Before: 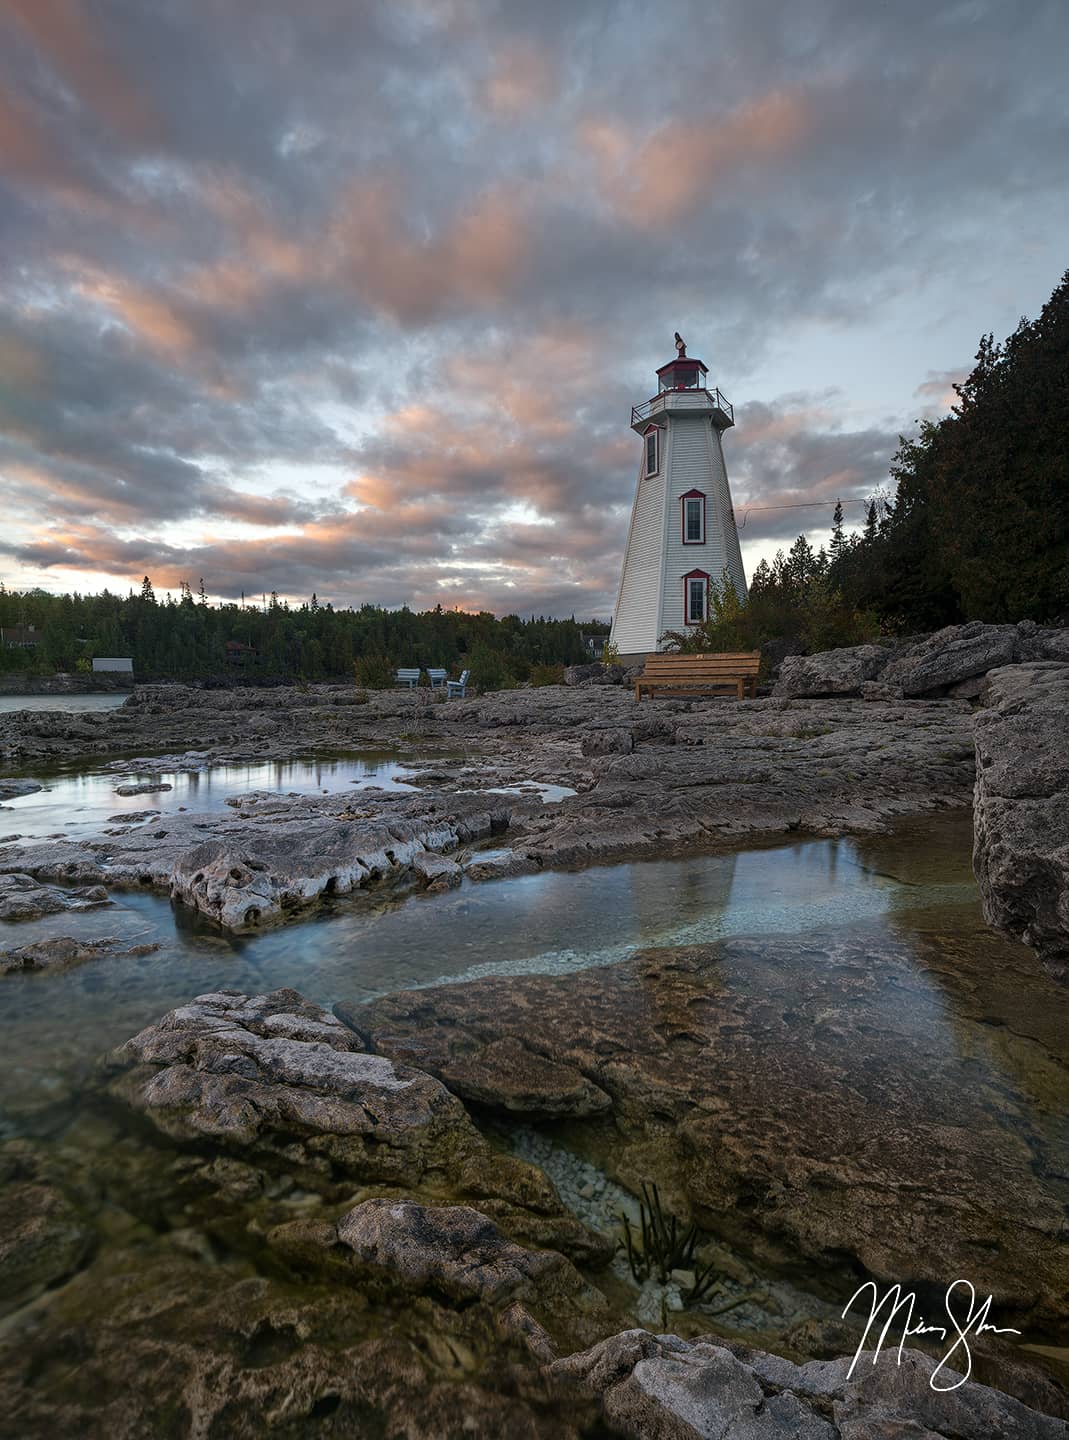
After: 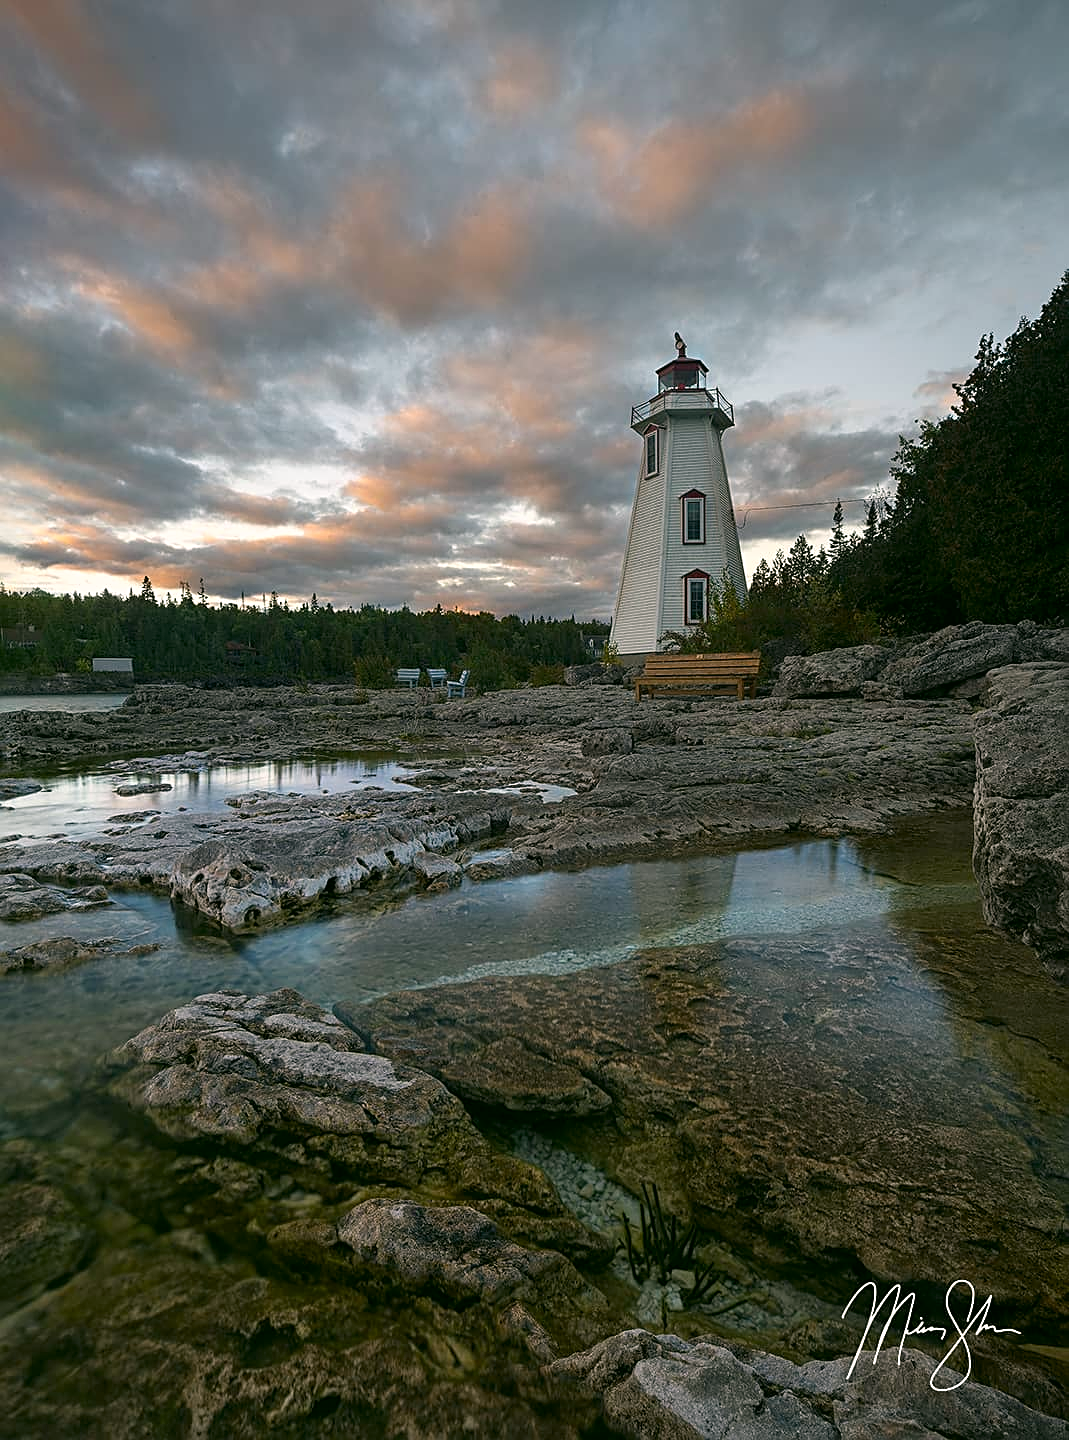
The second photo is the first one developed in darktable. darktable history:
sharpen: on, module defaults
color balance rgb: perceptual saturation grading › global saturation 8.89%, saturation formula JzAzBz (2021)
color correction: highlights a* 4.02, highlights b* 4.98, shadows a* -7.55, shadows b* 4.98
